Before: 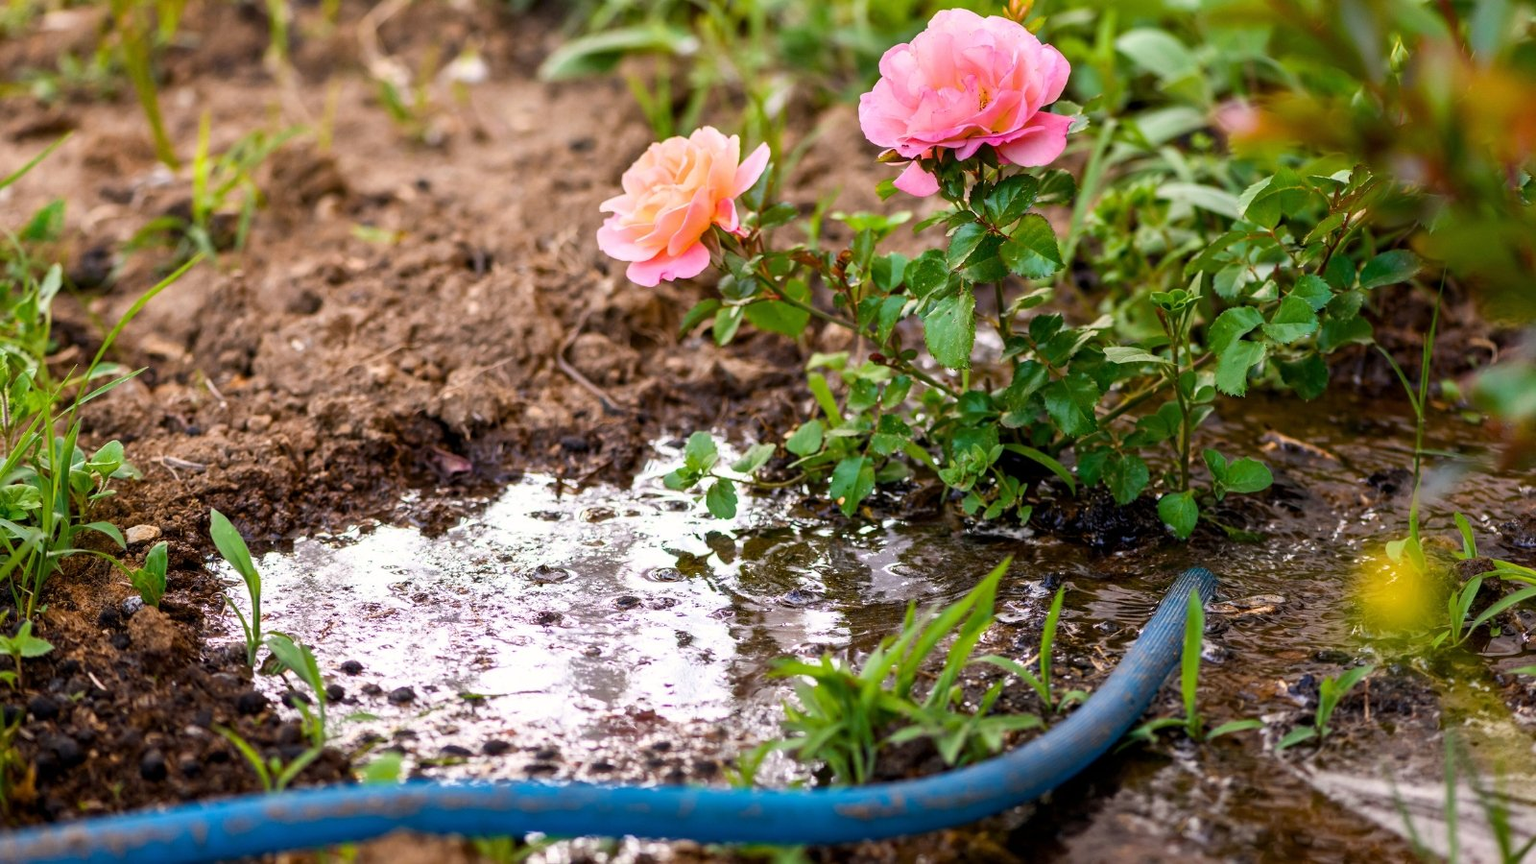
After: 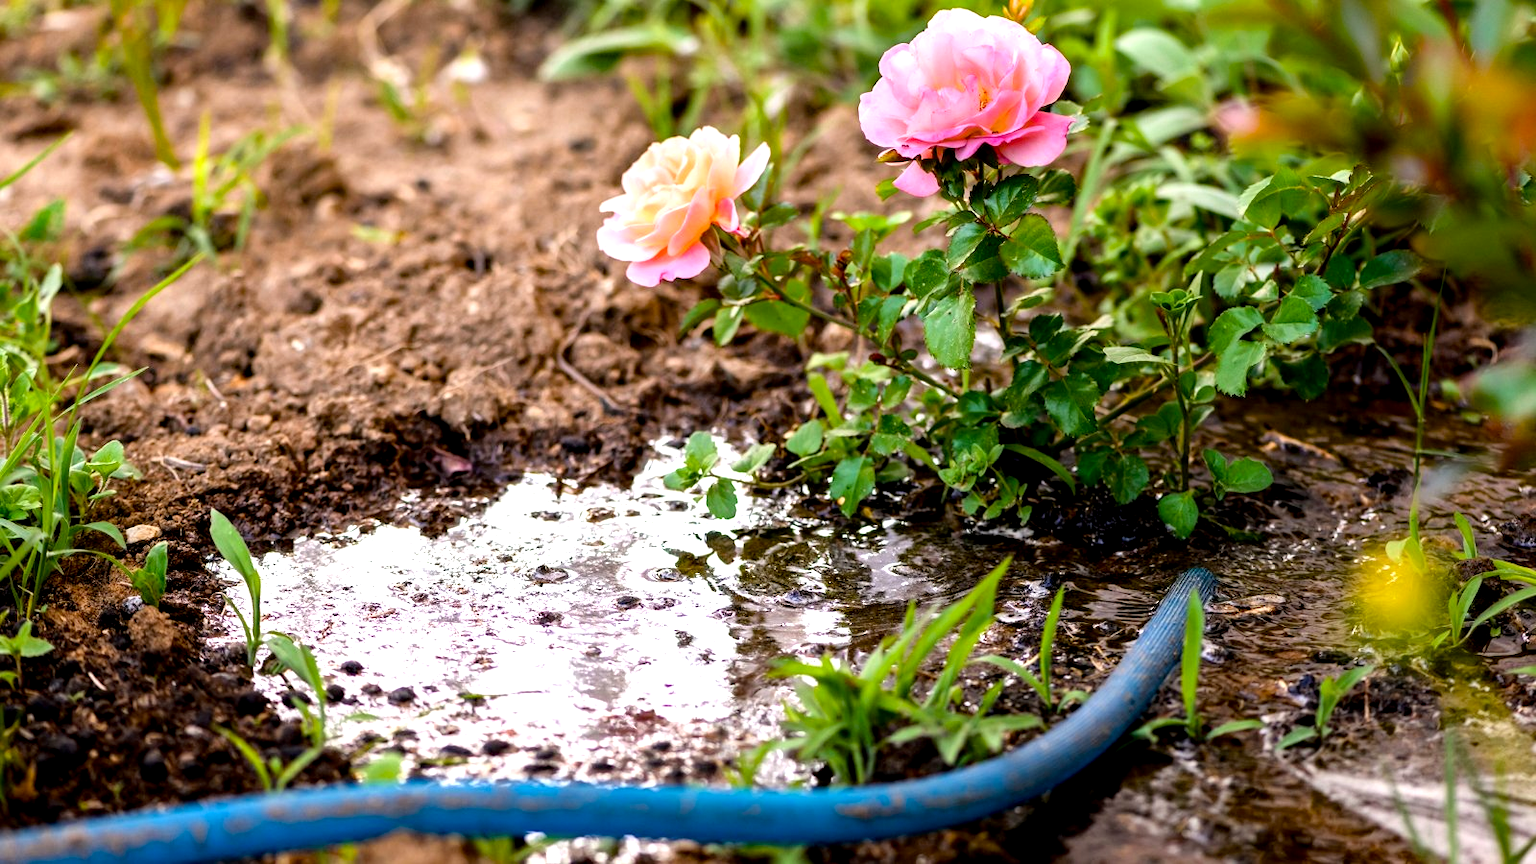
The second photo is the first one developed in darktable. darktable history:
exposure: black level correction 0.009, exposure -0.163 EV, compensate highlight preservation false
tone equalizer: -8 EV -0.733 EV, -7 EV -0.678 EV, -6 EV -0.578 EV, -5 EV -0.391 EV, -3 EV 0.391 EV, -2 EV 0.6 EV, -1 EV 0.682 EV, +0 EV 0.778 EV, smoothing 1
